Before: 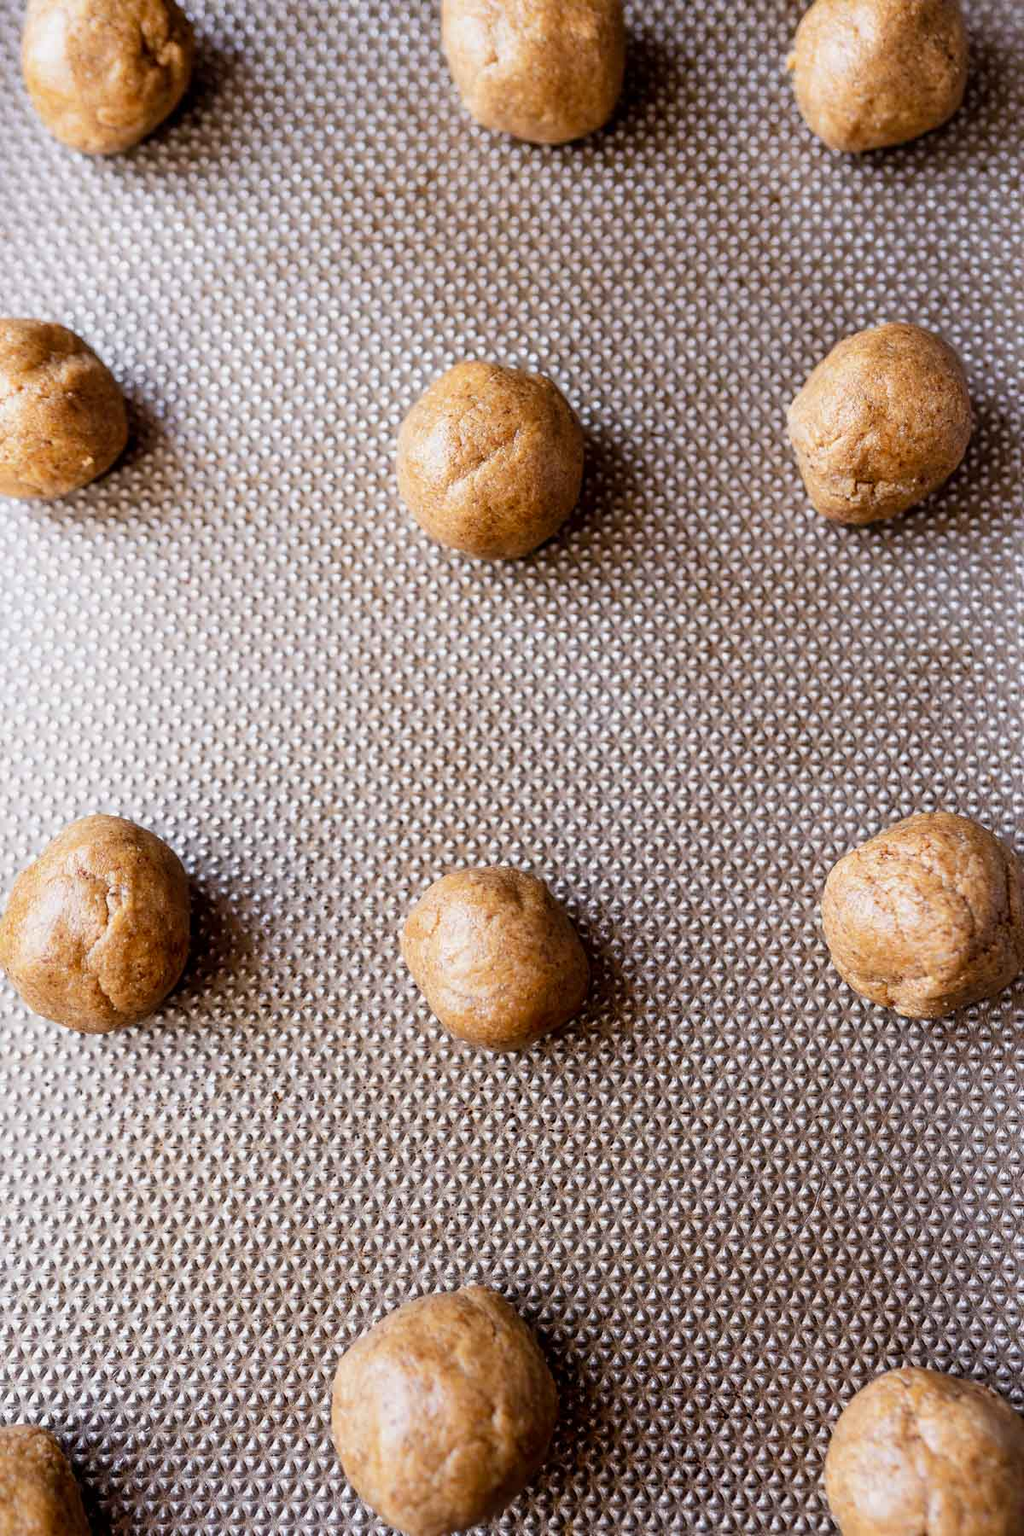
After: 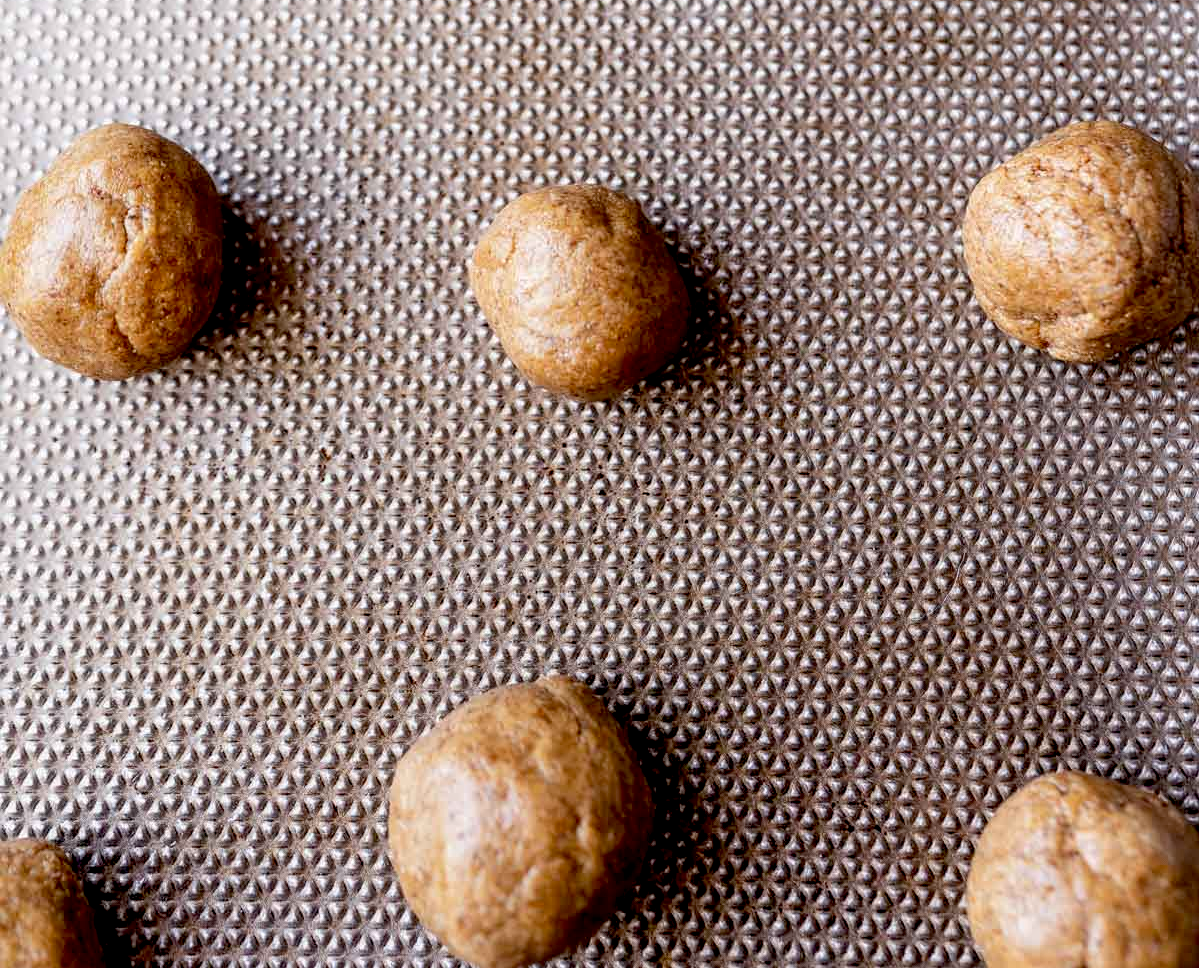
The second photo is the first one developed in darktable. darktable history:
crop and rotate: top 46.181%, right 0.002%
exposure: black level correction 0.013, compensate highlight preservation false
local contrast: on, module defaults
